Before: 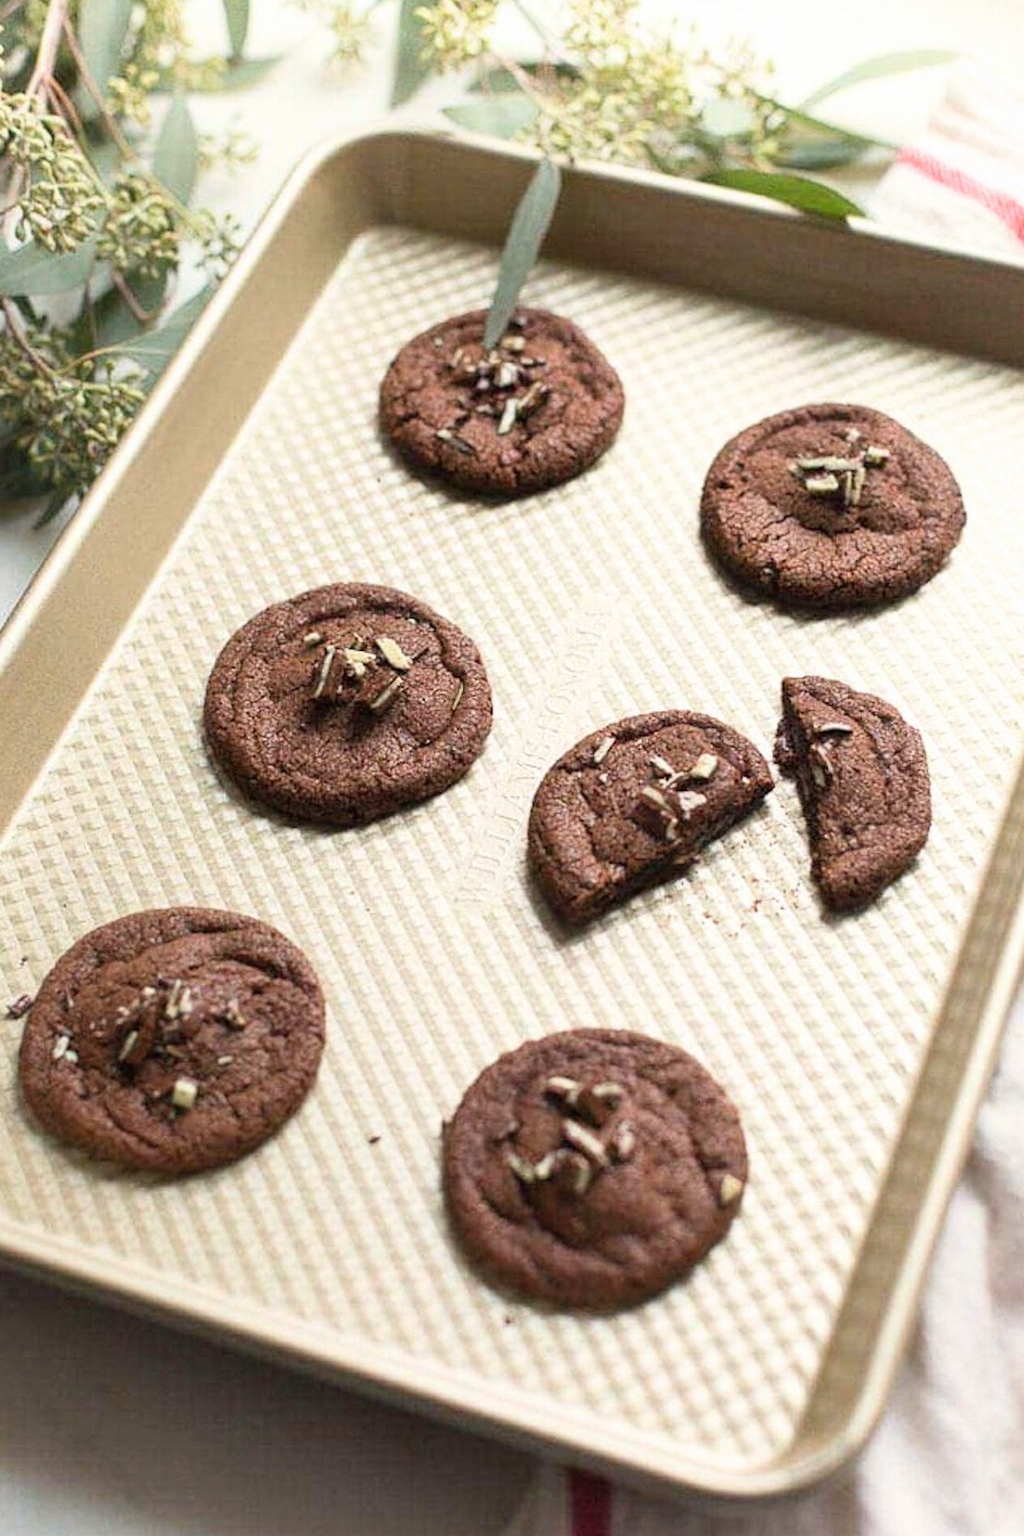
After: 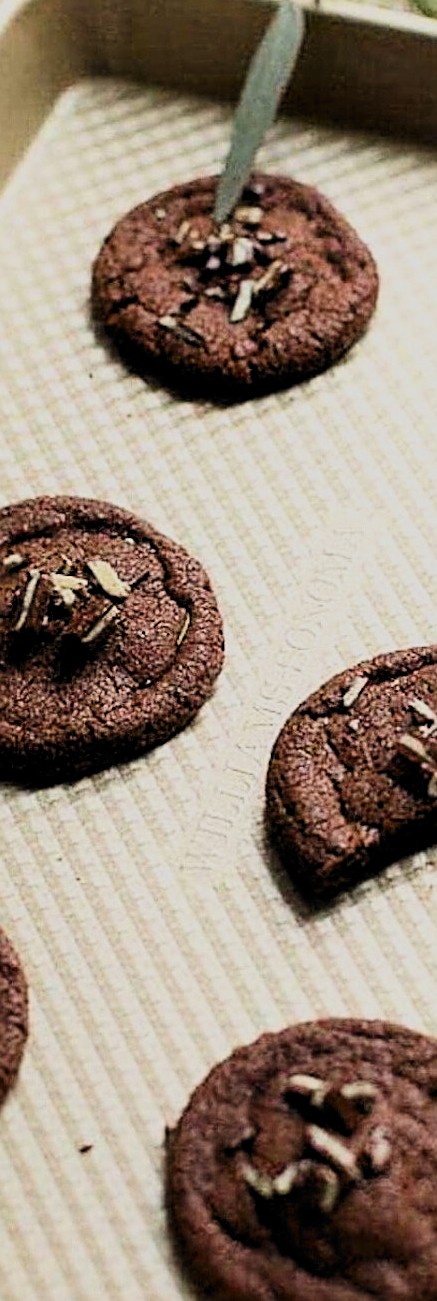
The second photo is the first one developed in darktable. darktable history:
crop and rotate: left 29.486%, top 10.403%, right 34.021%, bottom 17.285%
filmic rgb: black relative exposure -5.06 EV, white relative exposure 3.95 EV, hardness 2.9, contrast 1.3, highlights saturation mix -29.61%, color science v6 (2022)
sharpen: on, module defaults
contrast brightness saturation: brightness -0.203, saturation 0.077
